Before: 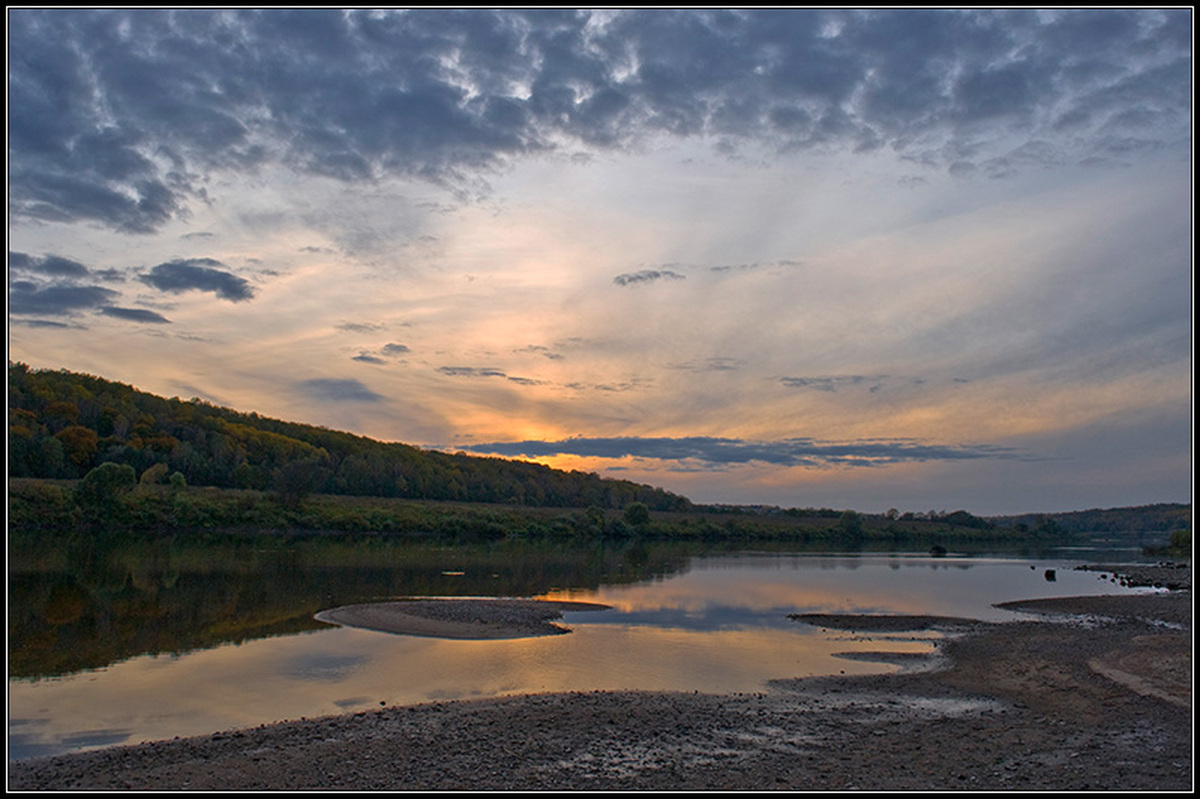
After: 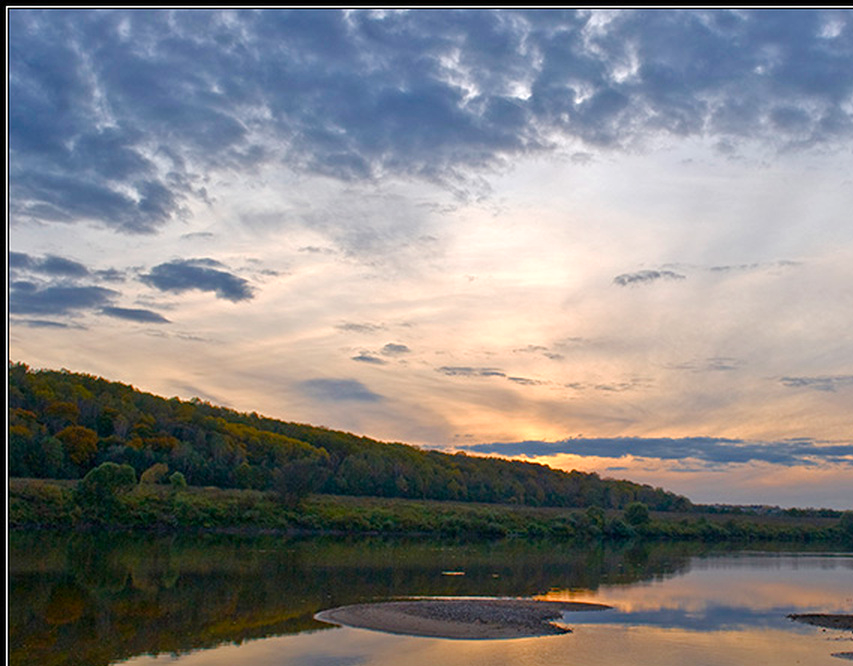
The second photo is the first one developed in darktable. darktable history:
color balance rgb: perceptual saturation grading › global saturation 20%, perceptual saturation grading › highlights -50%, perceptual saturation grading › shadows 30%, perceptual brilliance grading › global brilliance 10%, perceptual brilliance grading › shadows 15%
crop: right 28.885%, bottom 16.626%
